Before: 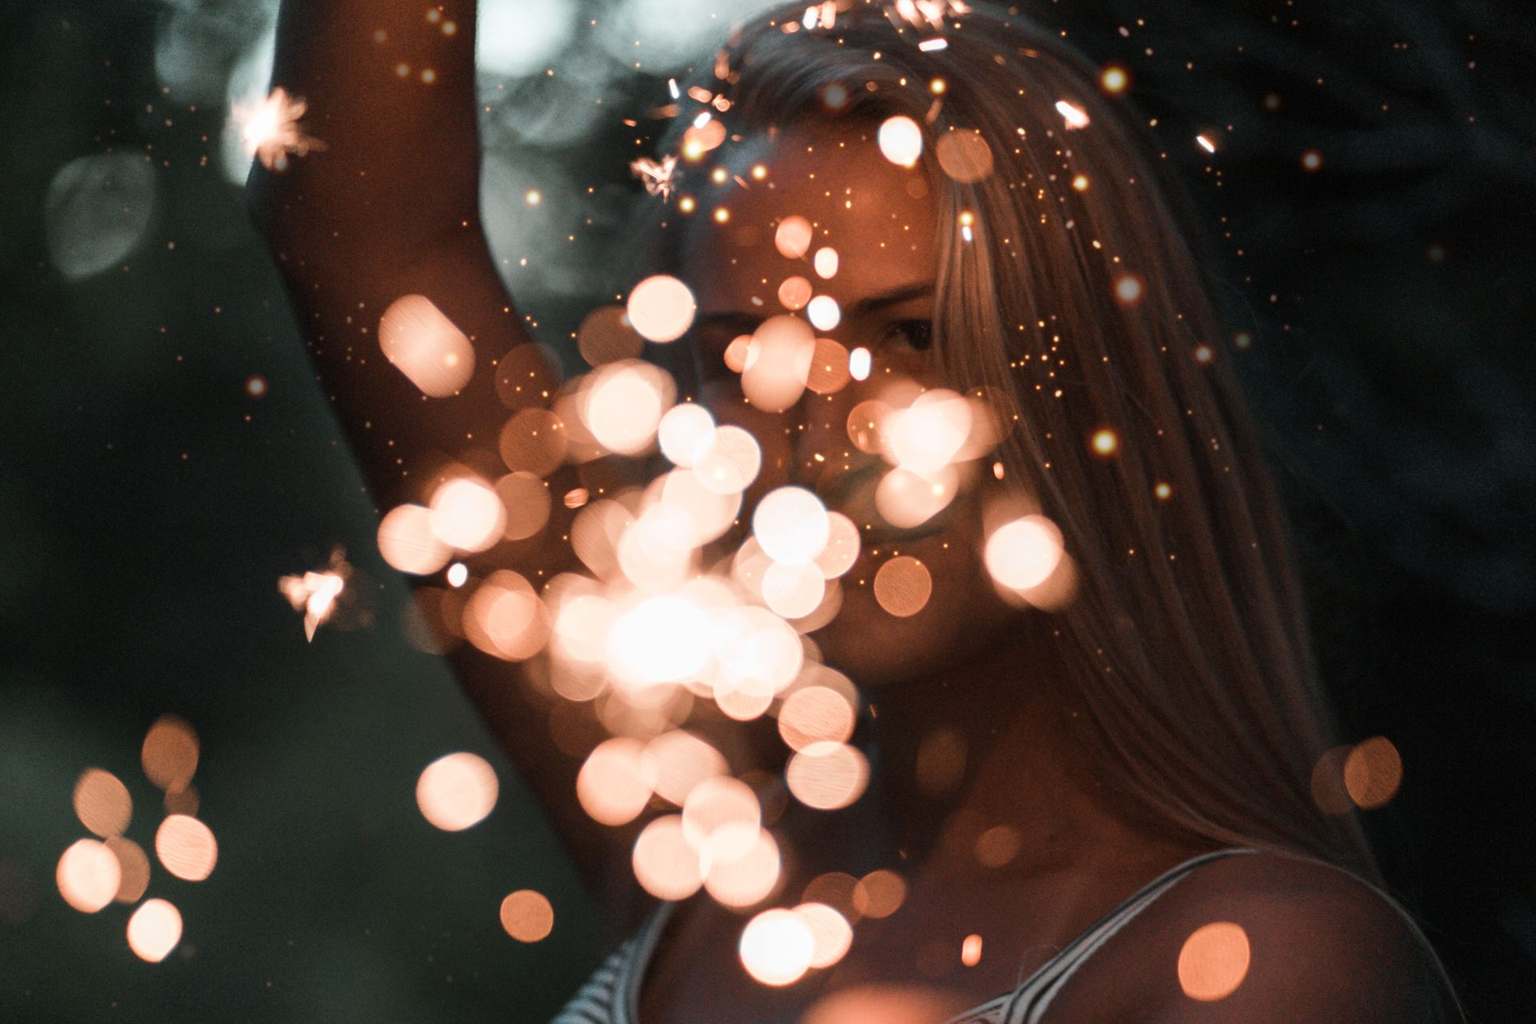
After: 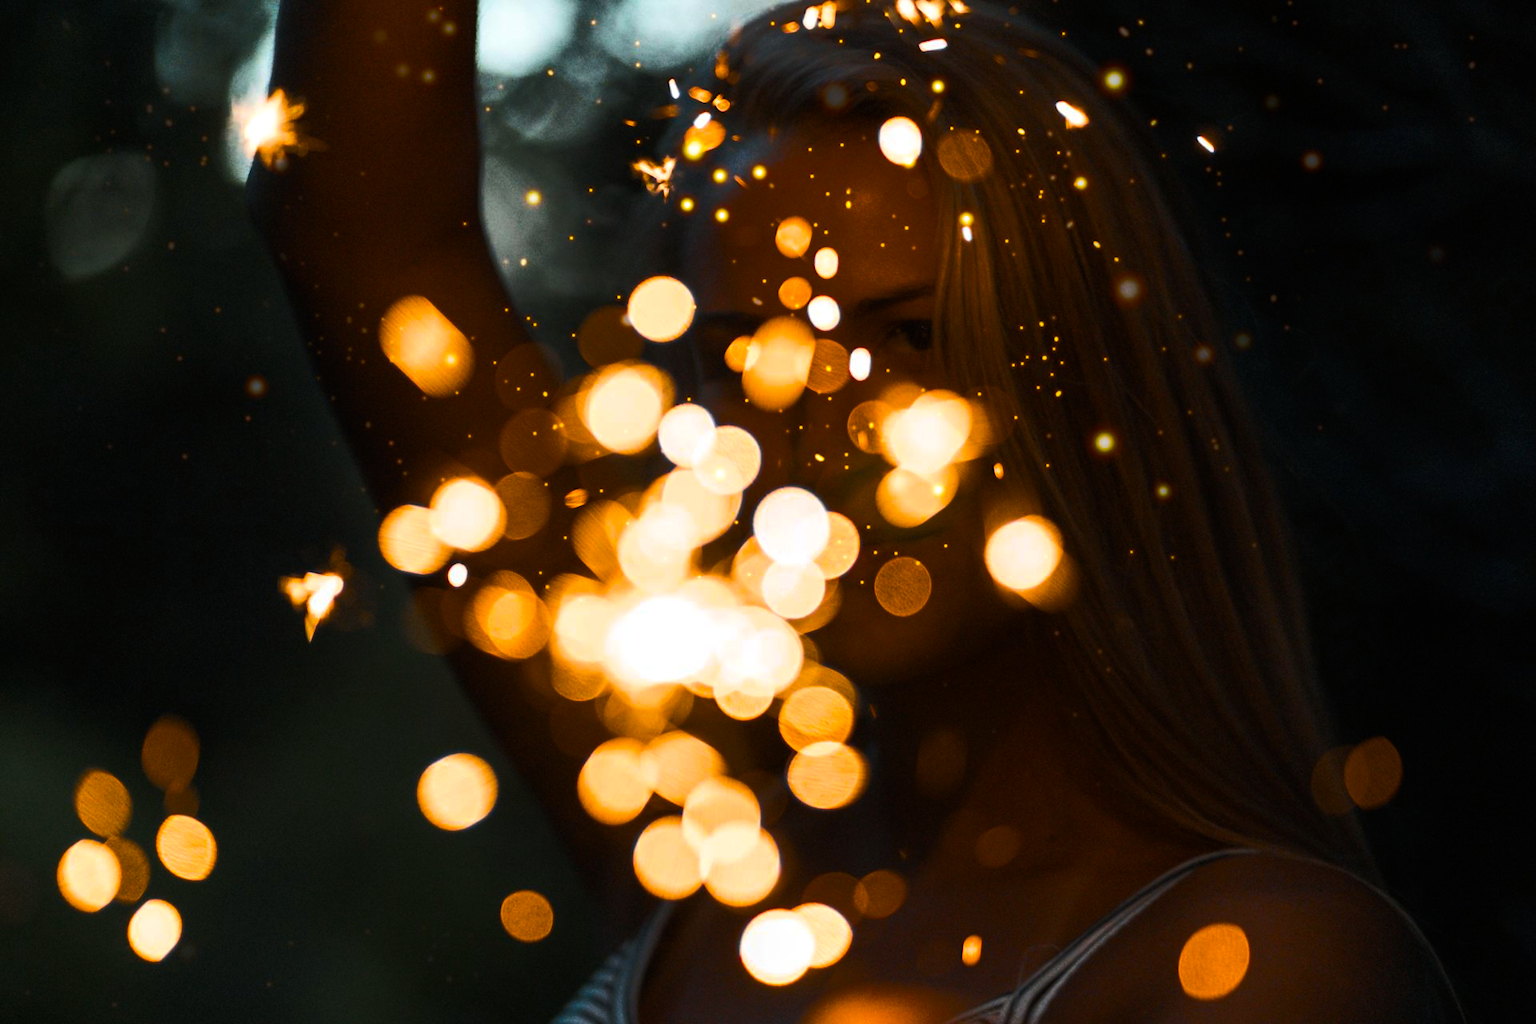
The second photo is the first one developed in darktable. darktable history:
color balance rgb: linear chroma grading › global chroma 40.15%, perceptual saturation grading › global saturation 60.58%, perceptual saturation grading › highlights 20.44%, perceptual saturation grading › shadows -50.36%, perceptual brilliance grading › highlights 2.19%, perceptual brilliance grading › mid-tones -50.36%, perceptual brilliance grading › shadows -50.36%
tone equalizer: on, module defaults
color contrast: green-magenta contrast 0.85, blue-yellow contrast 1.25, unbound 0
